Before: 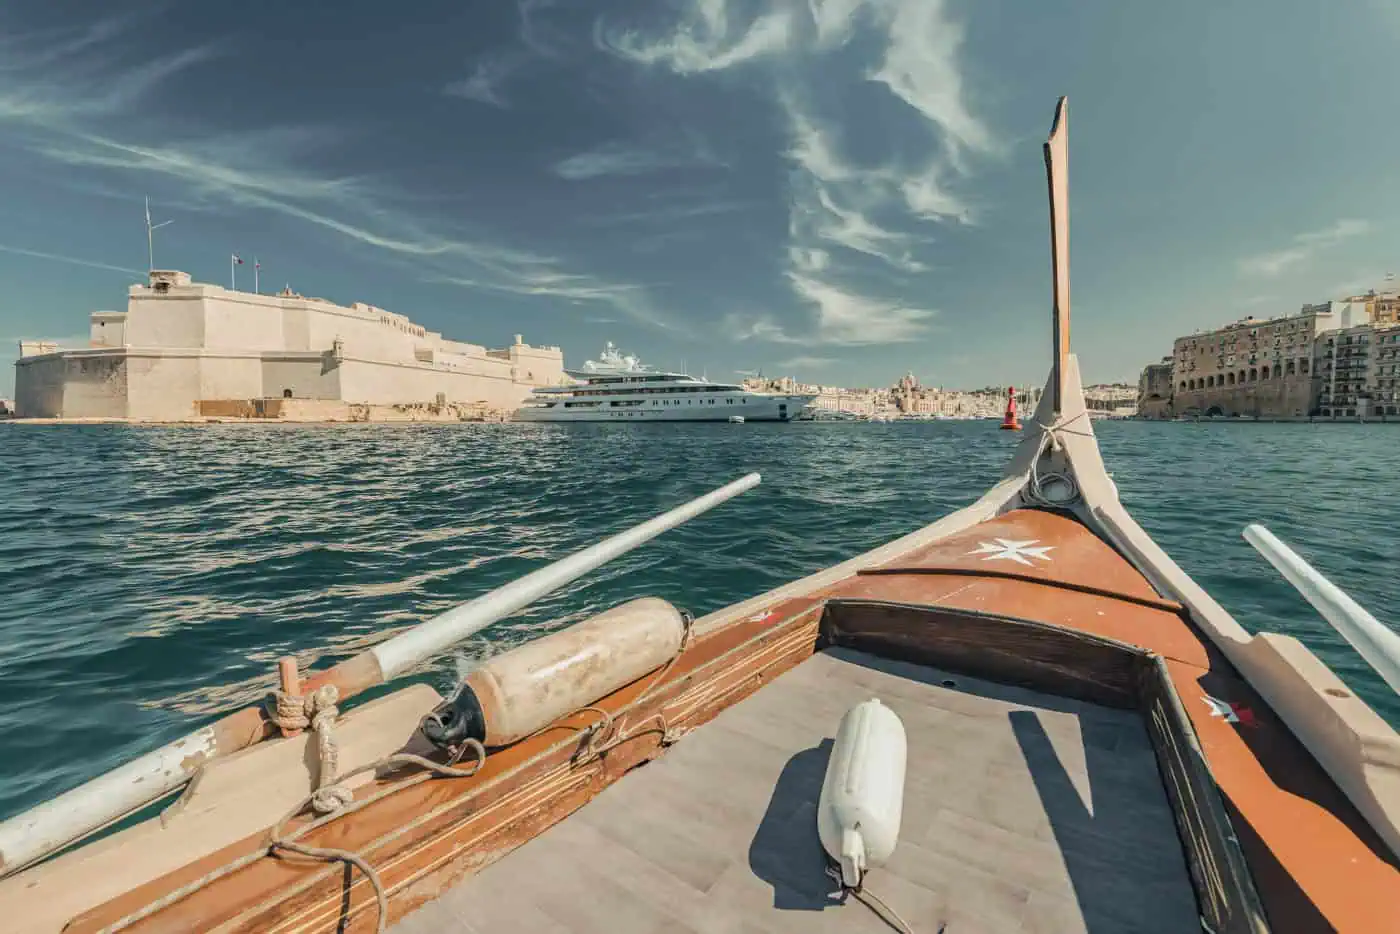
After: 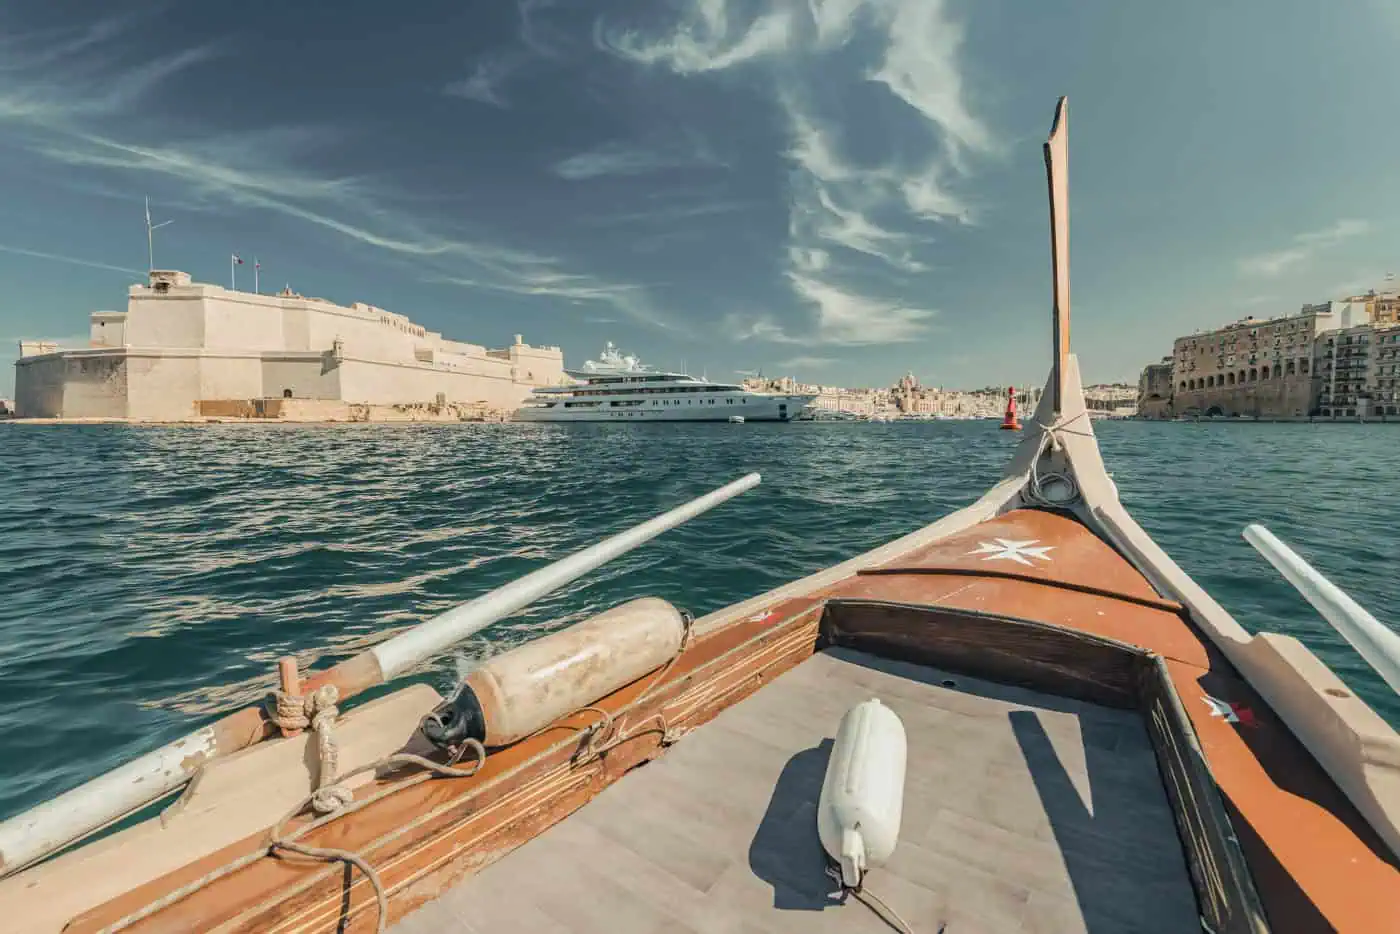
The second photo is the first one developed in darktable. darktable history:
tone equalizer: on, module defaults
shadows and highlights: shadows -25.58, highlights 48.39, soften with gaussian
